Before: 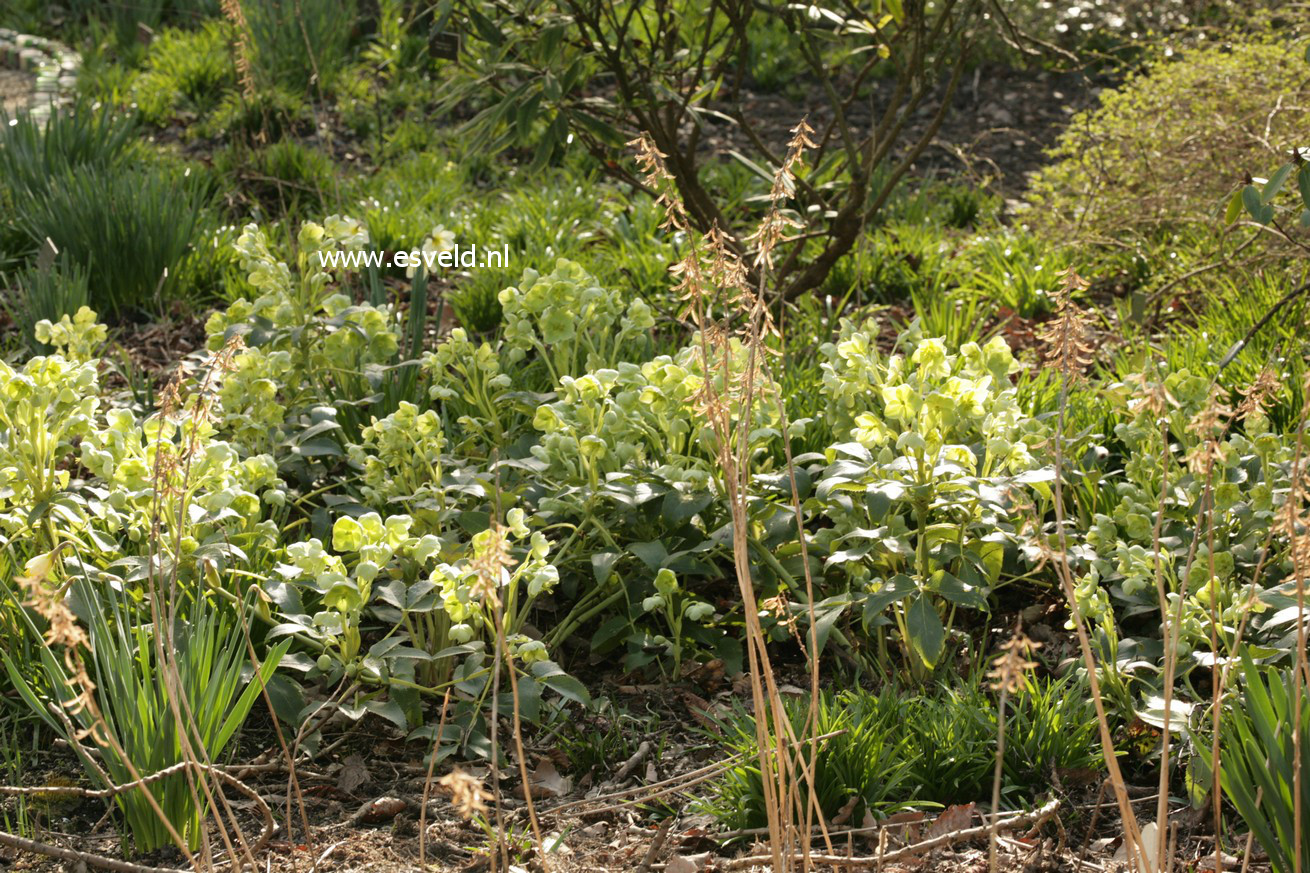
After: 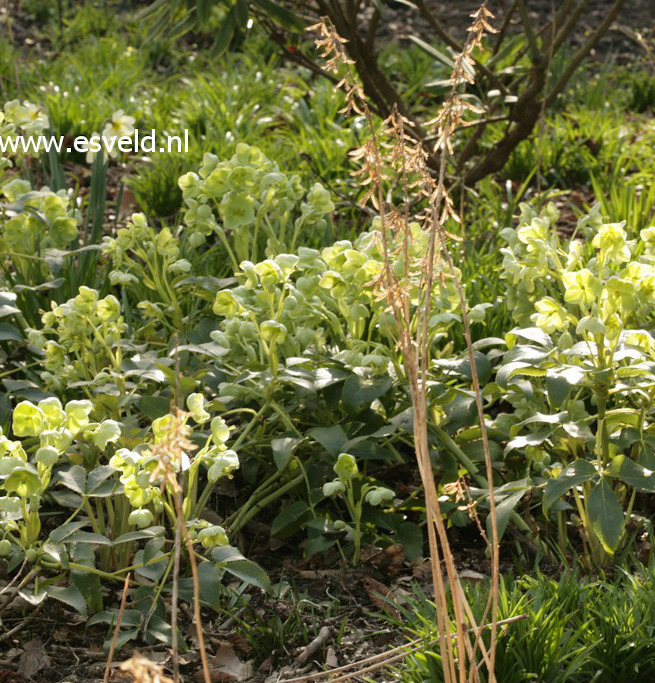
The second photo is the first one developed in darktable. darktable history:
crop and rotate: angle 0.018°, left 24.417%, top 13.258%, right 25.553%, bottom 8.469%
